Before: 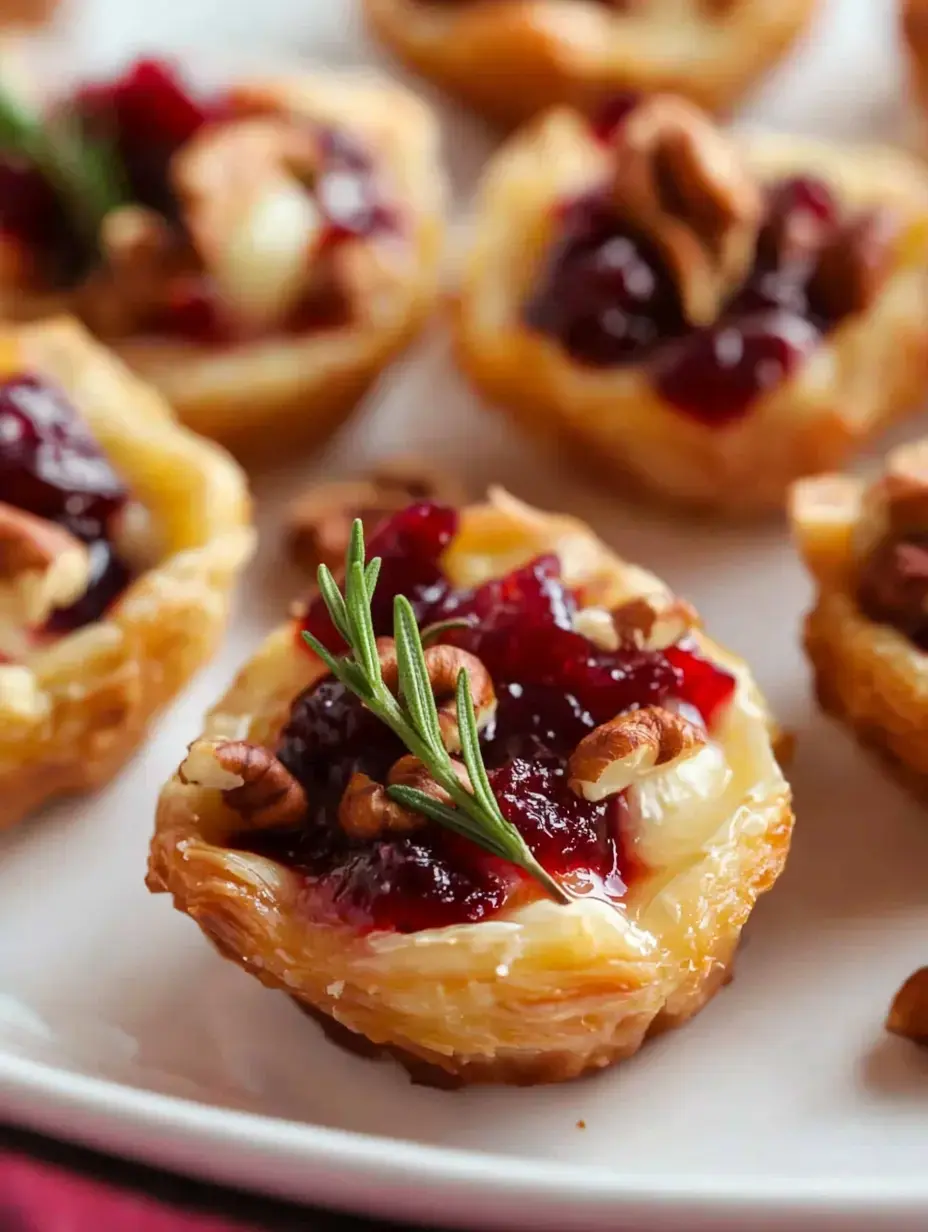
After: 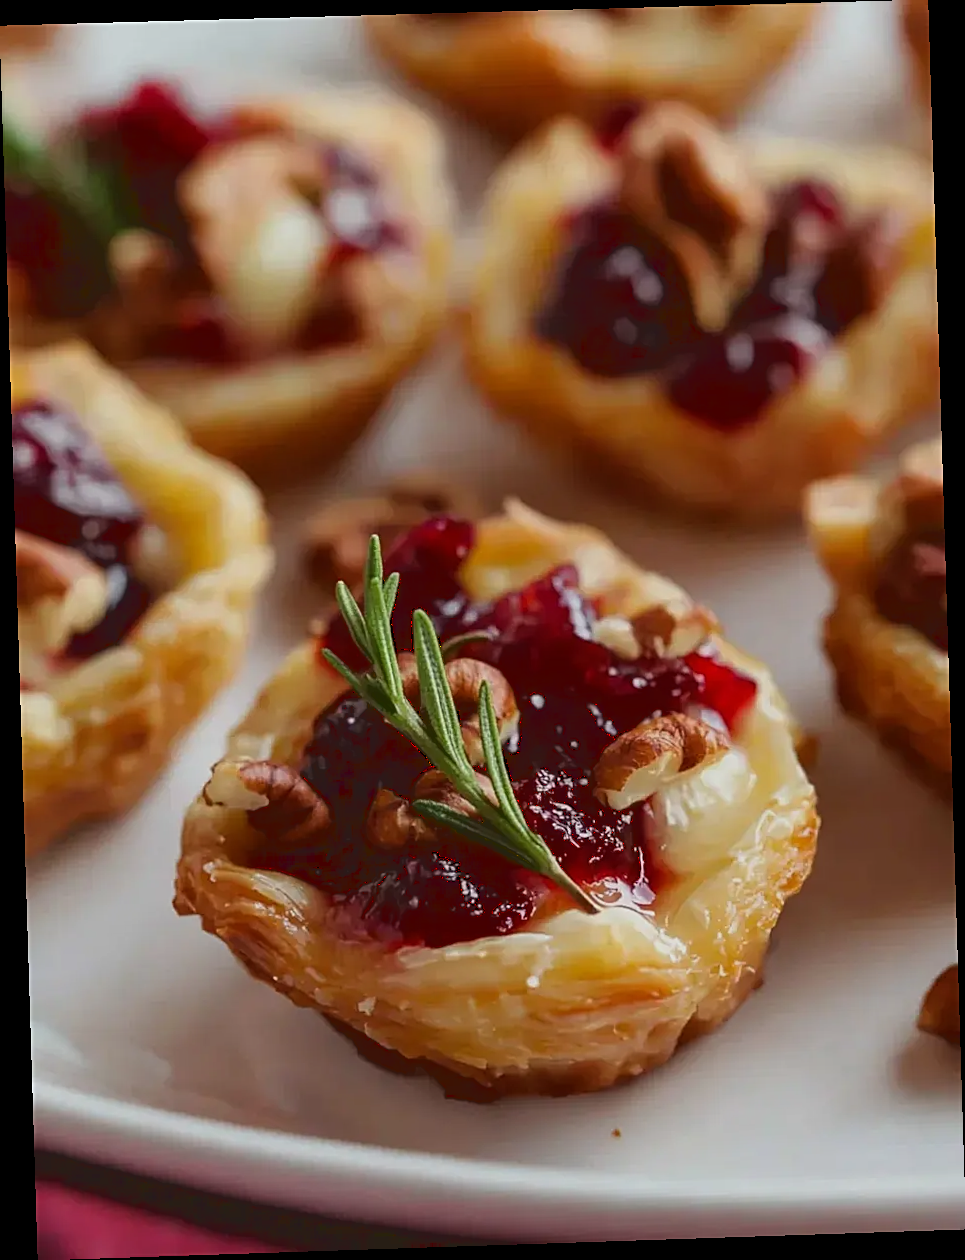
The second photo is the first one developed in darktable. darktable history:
exposure: exposure -0.492 EV, compensate highlight preservation false
rotate and perspective: rotation -1.77°, lens shift (horizontal) 0.004, automatic cropping off
tone equalizer: on, module defaults
sharpen: on, module defaults
tone curve: curves: ch0 [(0.122, 0.111) (1, 1)]
